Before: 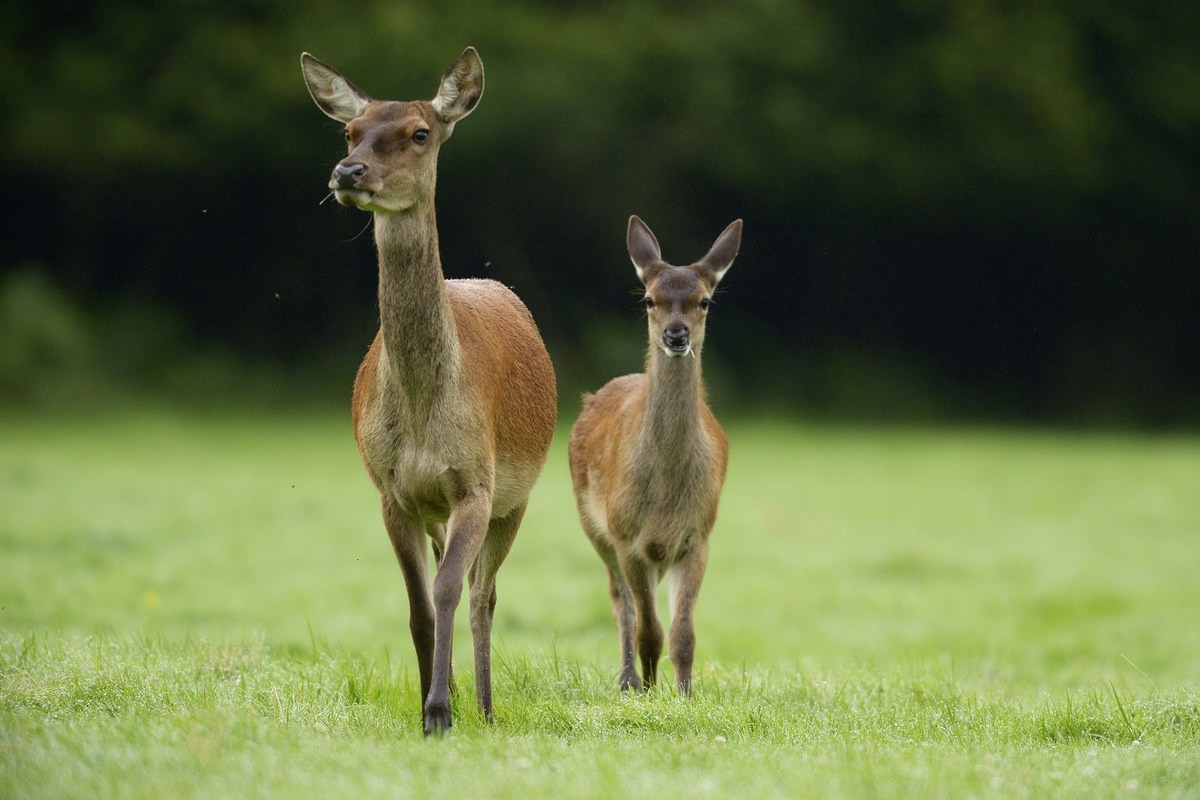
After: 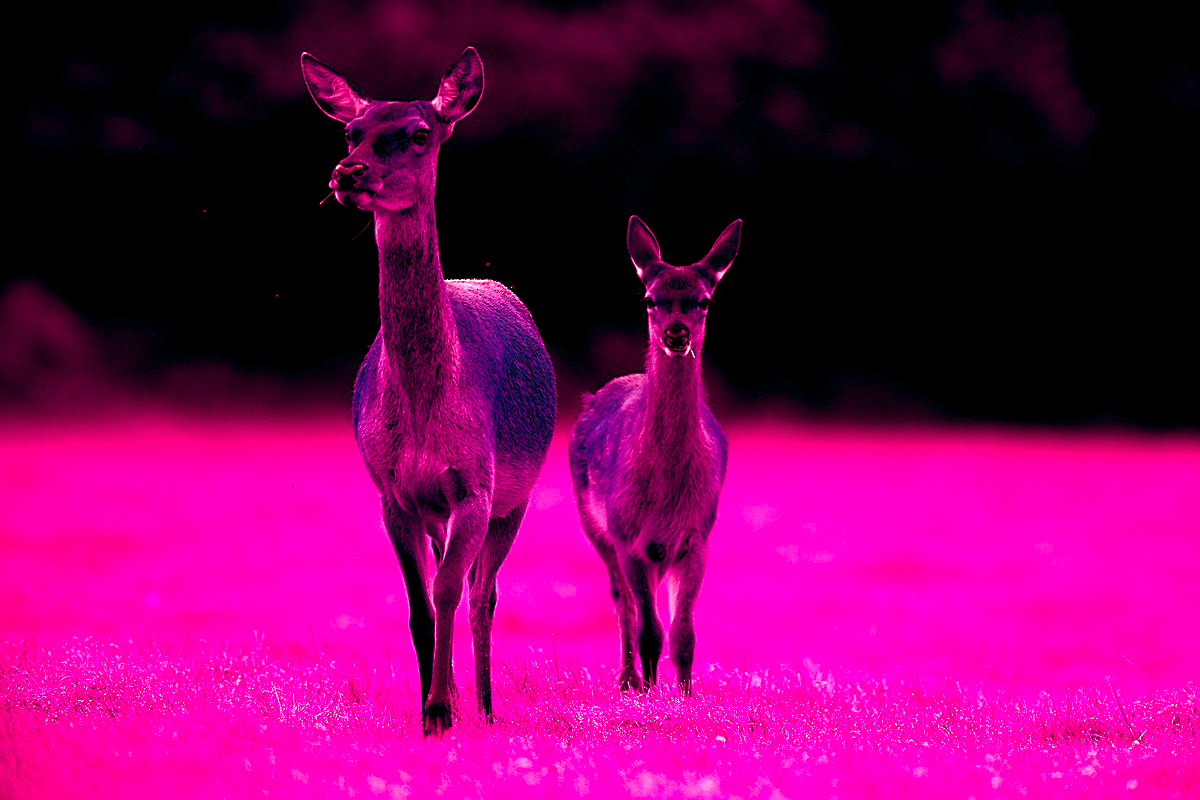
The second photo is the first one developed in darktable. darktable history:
sharpen: on, module defaults
color balance rgb: shadows lift › luminance -18.76%, shadows lift › chroma 35.44%, power › luminance -3.76%, power › hue 142.17°, highlights gain › chroma 7.5%, highlights gain › hue 184.75°, global offset › luminance -0.52%, global offset › chroma 0.91%, global offset › hue 173.36°, shadows fall-off 300%, white fulcrum 2 EV, highlights fall-off 300%, linear chroma grading › shadows 17.19%, linear chroma grading › highlights 61.12%, linear chroma grading › global chroma 50%, hue shift -150.52°, perceptual brilliance grading › global brilliance 12%, mask middle-gray fulcrum 100%, contrast gray fulcrum 38.43%, contrast 35.15%, saturation formula JzAzBz (2021)
